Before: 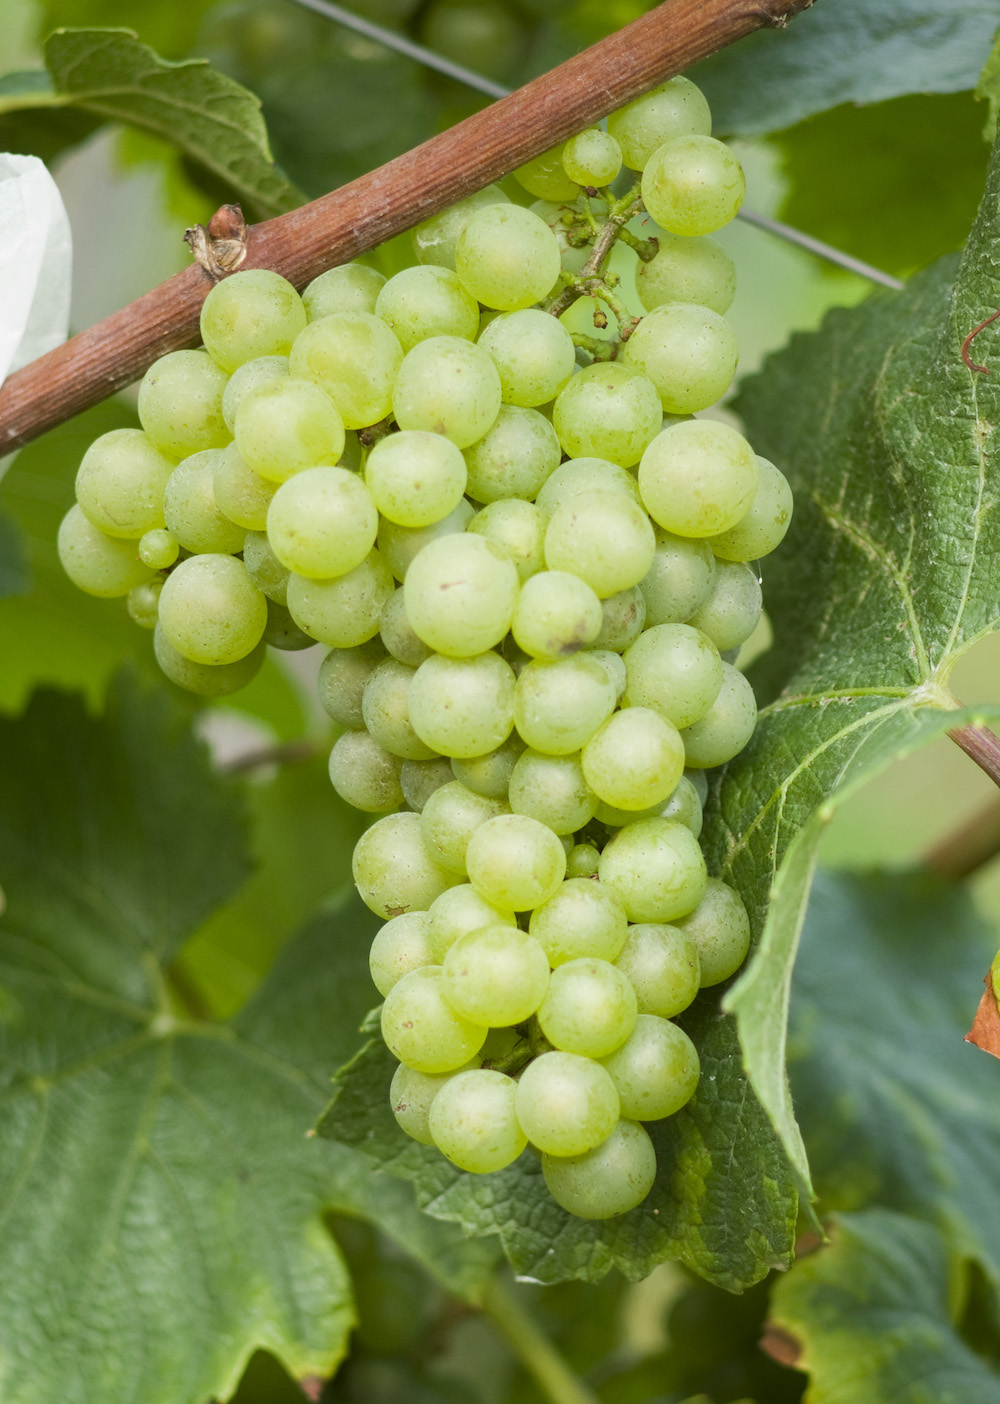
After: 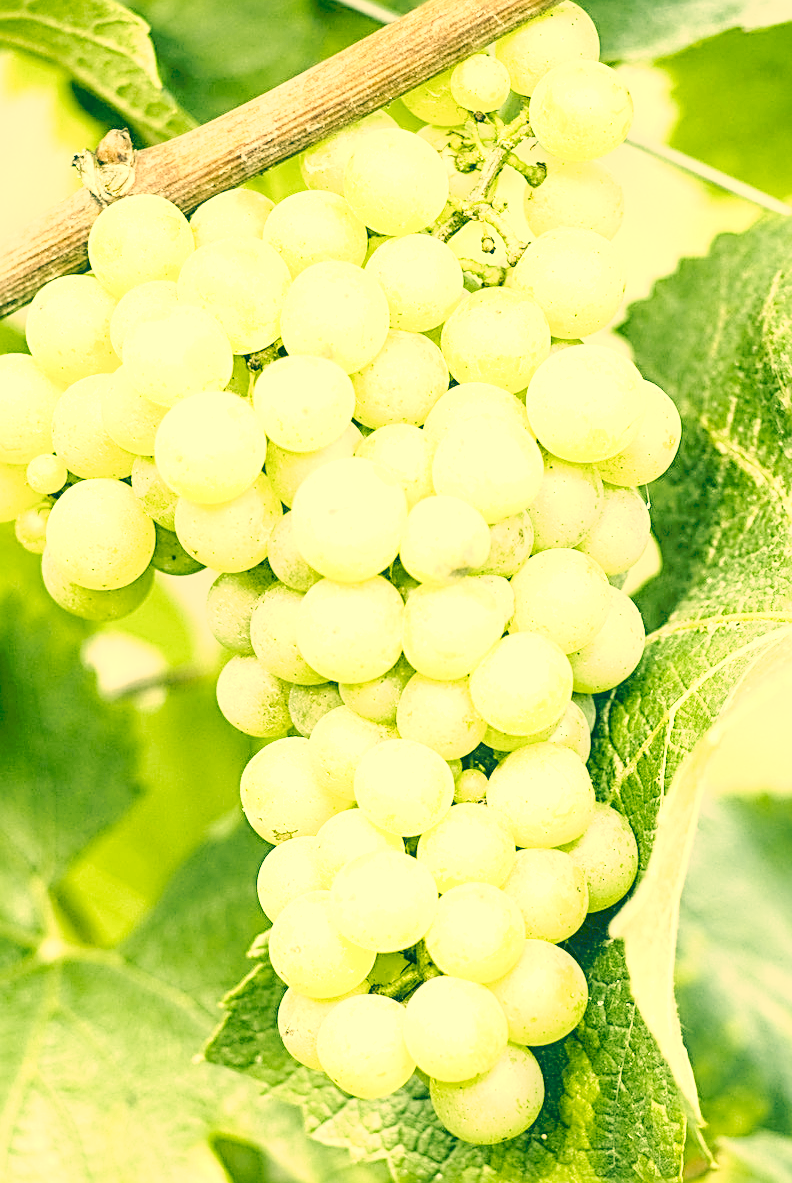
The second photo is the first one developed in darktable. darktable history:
filmic rgb: black relative exposure -3.64 EV, white relative exposure 2.44 EV, hardness 3.29
tone curve: curves: ch0 [(0, 0) (0.003, 0.195) (0.011, 0.161) (0.025, 0.21) (0.044, 0.24) (0.069, 0.254) (0.1, 0.283) (0.136, 0.347) (0.177, 0.412) (0.224, 0.455) (0.277, 0.531) (0.335, 0.606) (0.399, 0.679) (0.468, 0.748) (0.543, 0.814) (0.623, 0.876) (0.709, 0.927) (0.801, 0.949) (0.898, 0.962) (1, 1)], preserve colors none
exposure: exposure 0.648 EV, compensate highlight preservation false
crop: left 11.225%, top 5.381%, right 9.565%, bottom 10.314%
local contrast: on, module defaults
sharpen: radius 2.584, amount 0.688
color correction: highlights a* 1.83, highlights b* 34.02, shadows a* -36.68, shadows b* -5.48
